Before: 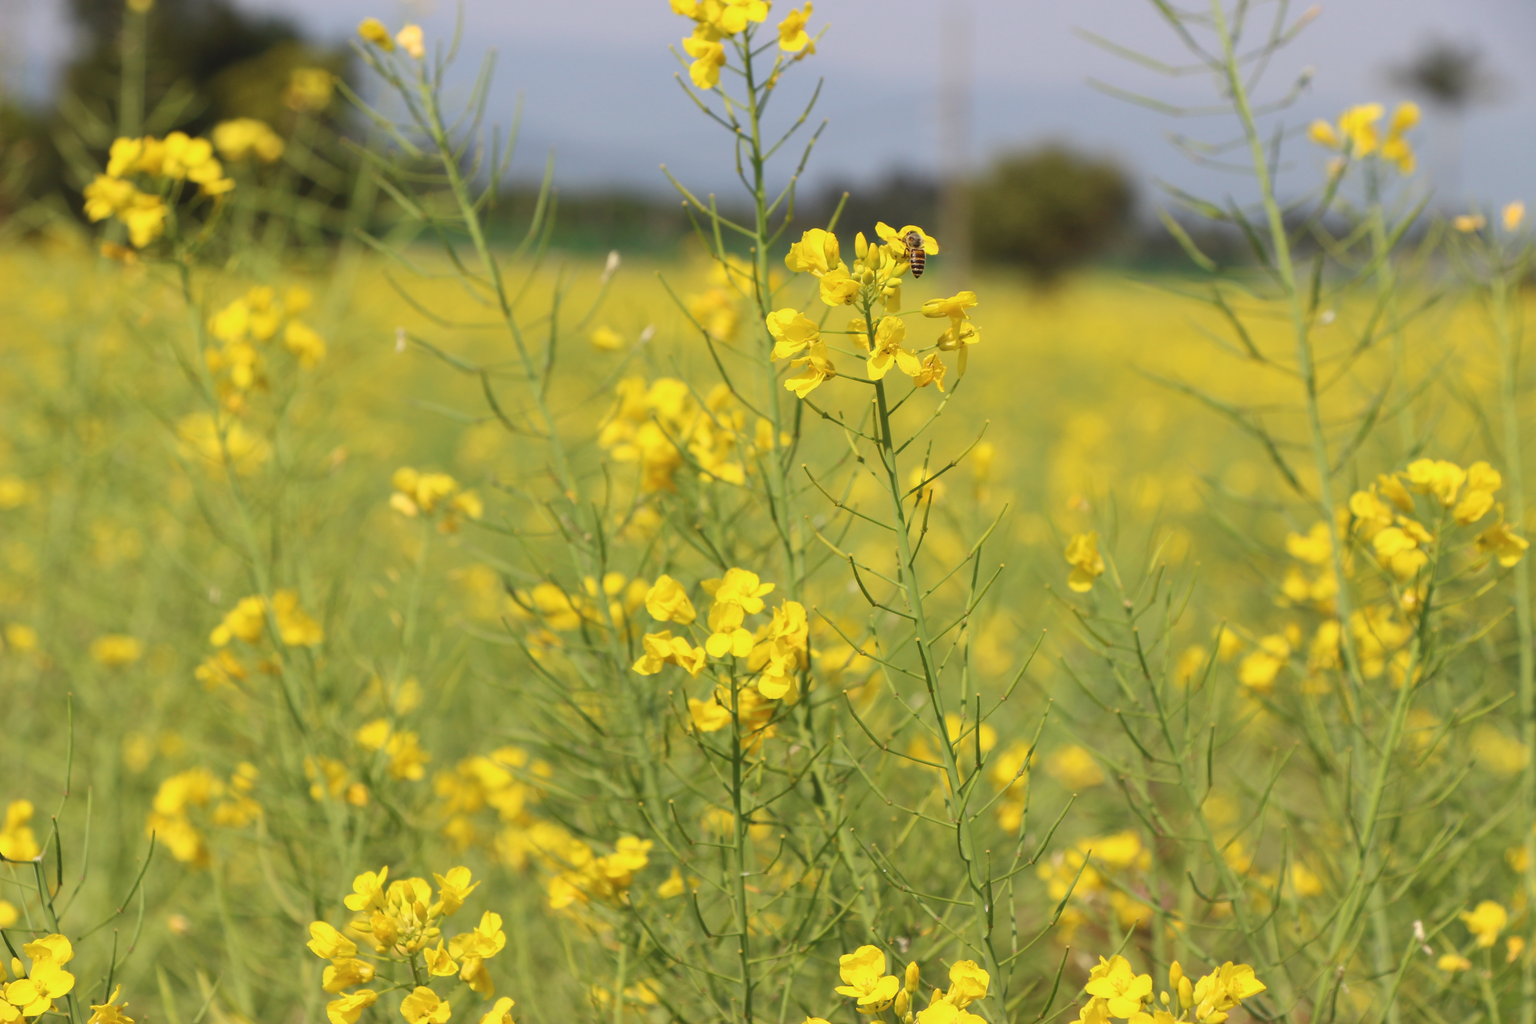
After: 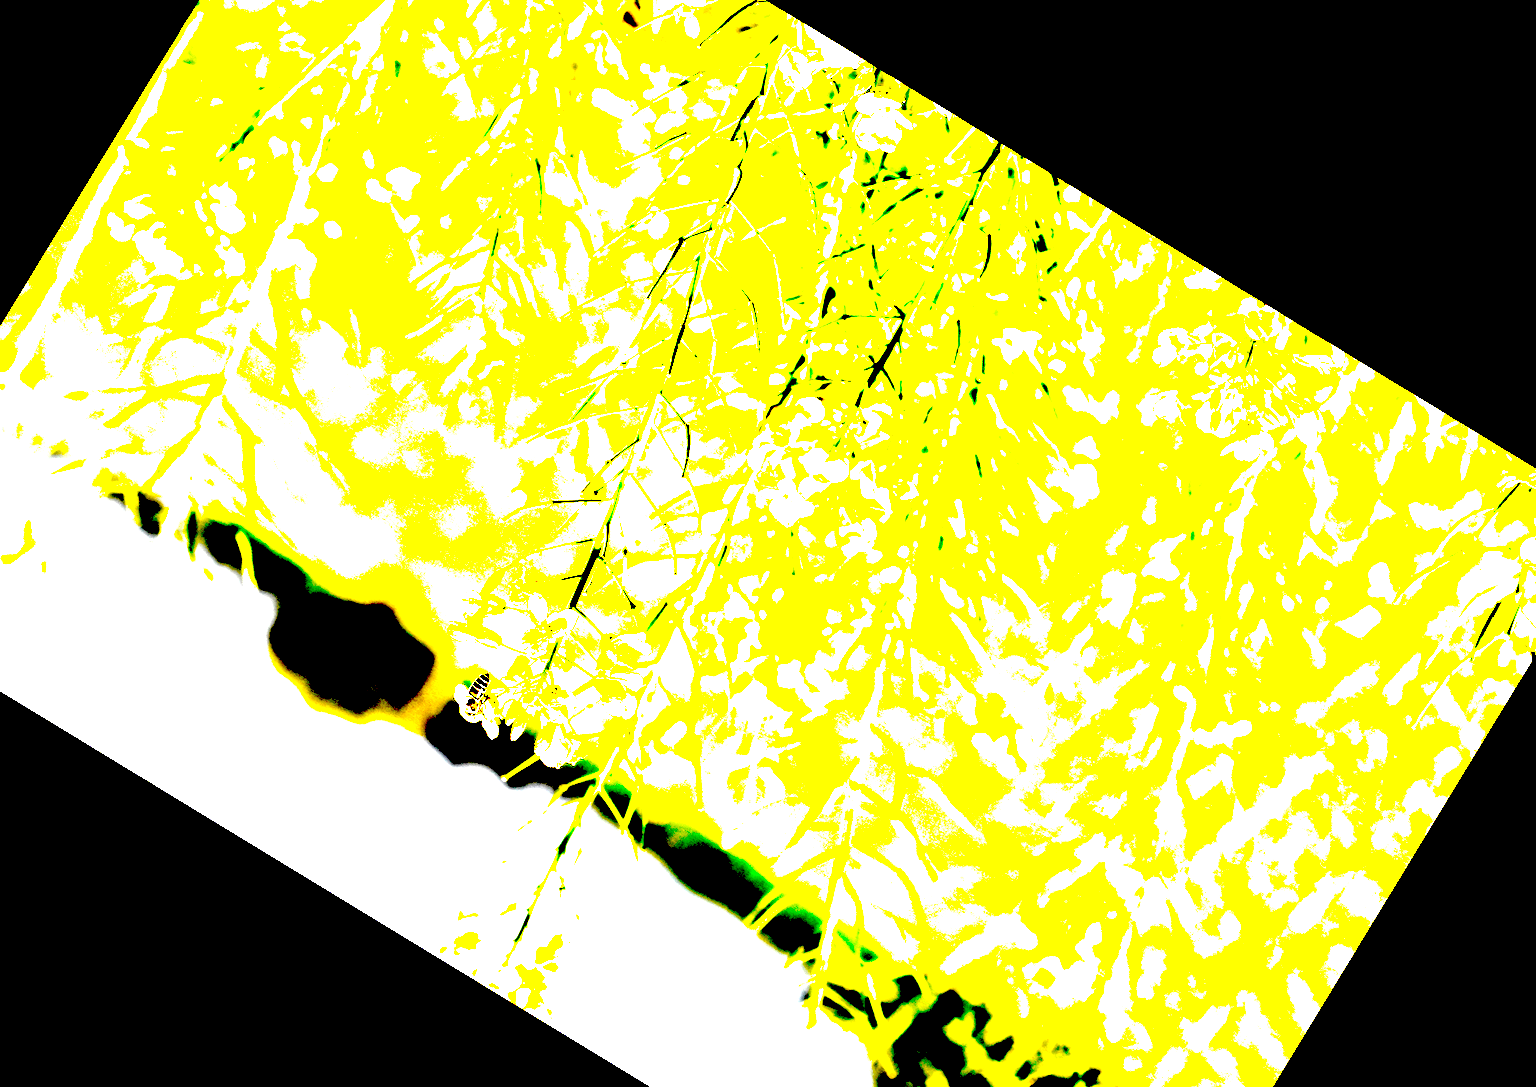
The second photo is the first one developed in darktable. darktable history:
exposure: black level correction 0.1, exposure 3 EV, compensate highlight preservation false
color zones: curves: ch1 [(0, 0.153) (0.143, 0.15) (0.286, 0.151) (0.429, 0.152) (0.571, 0.152) (0.714, 0.151) (0.857, 0.151) (1, 0.153)]
crop and rotate: angle 148.68°, left 9.111%, top 15.603%, right 4.588%, bottom 17.041%
tone equalizer: -8 EV 0.25 EV, -7 EV 0.417 EV, -6 EV 0.417 EV, -5 EV 0.25 EV, -3 EV -0.25 EV, -2 EV -0.417 EV, -1 EV -0.417 EV, +0 EV -0.25 EV, edges refinement/feathering 500, mask exposure compensation -1.57 EV, preserve details guided filter
